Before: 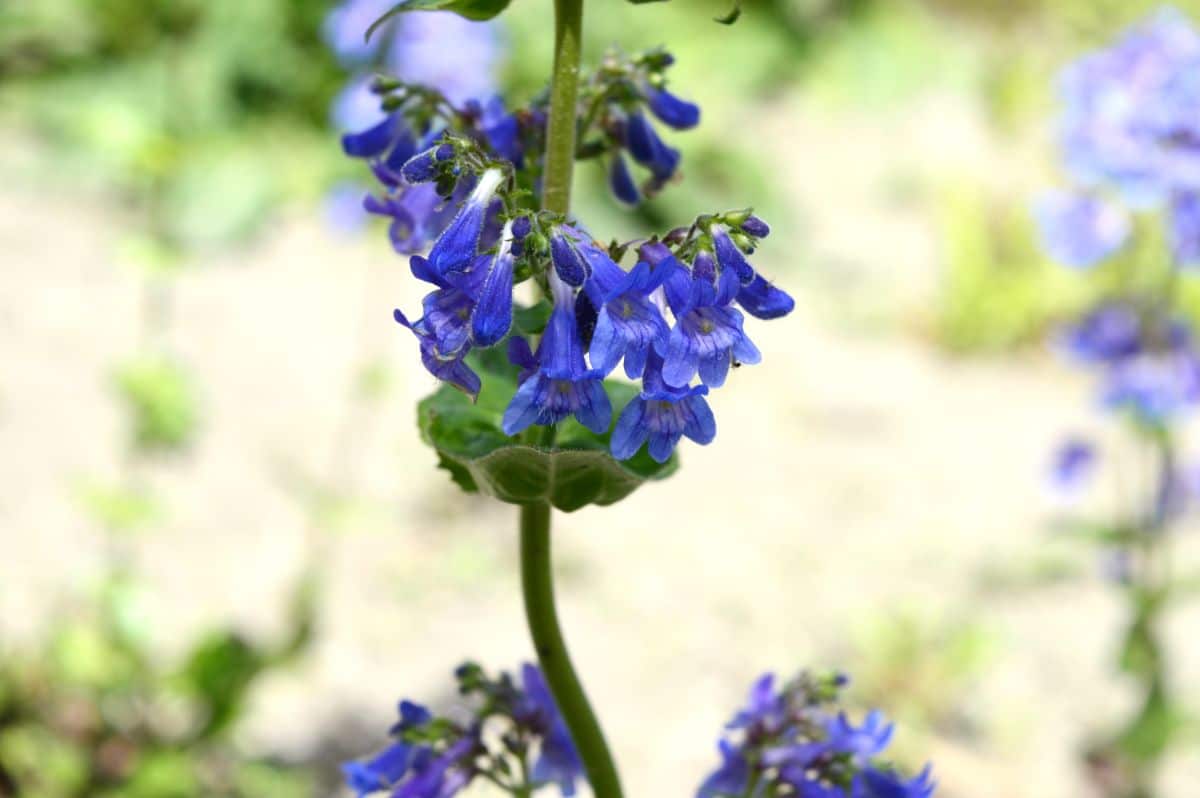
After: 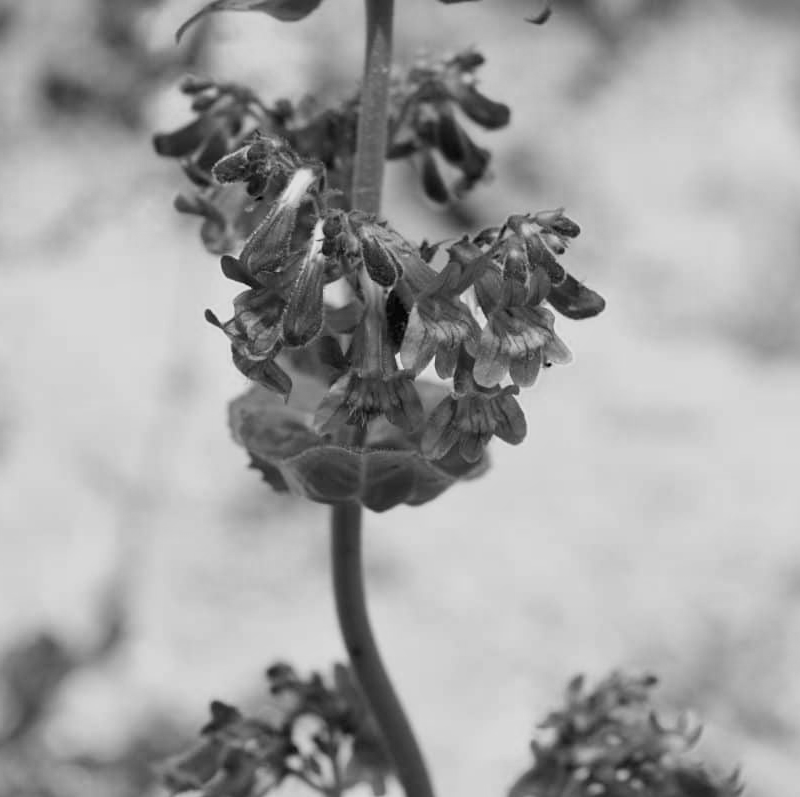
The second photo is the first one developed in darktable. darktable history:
haze removal: compatibility mode true, adaptive false
color zones: curves: ch0 [(0.004, 0.388) (0.125, 0.392) (0.25, 0.404) (0.375, 0.5) (0.5, 0.5) (0.625, 0.5) (0.75, 0.5) (0.875, 0.5)]; ch1 [(0, 0.5) (0.125, 0.5) (0.25, 0.5) (0.375, 0.124) (0.524, 0.124) (0.645, 0.128) (0.789, 0.132) (0.914, 0.096) (0.998, 0.068)]
crop and rotate: left 15.754%, right 17.579%
monochrome: on, module defaults
color correction: highlights a* 5.62, highlights b* 33.57, shadows a* -25.86, shadows b* 4.02
white balance: red 0.982, blue 1.018
